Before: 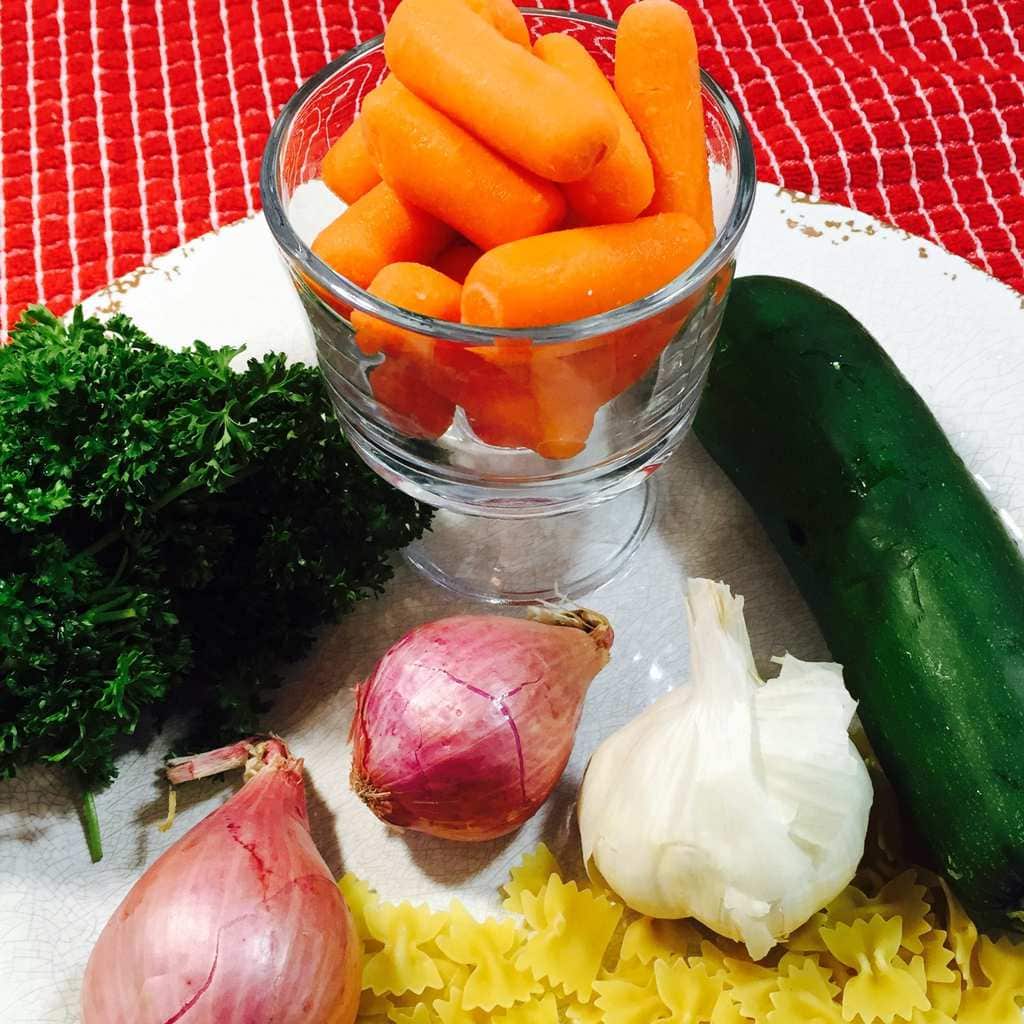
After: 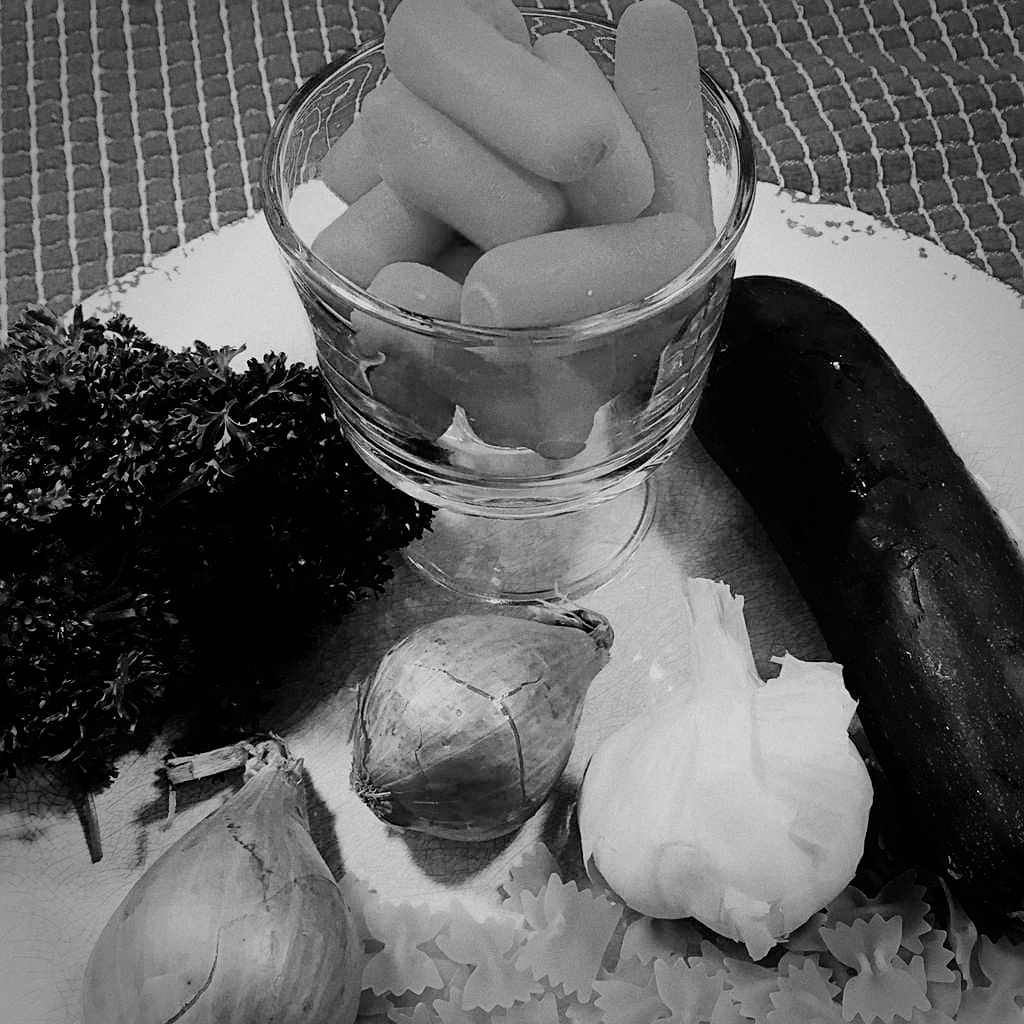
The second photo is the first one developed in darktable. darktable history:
color calibration "B&W: ILFORD DELTA 100": output gray [0.246, 0.254, 0.501, 0], gray › normalize channels true, illuminant same as pipeline (D50), adaptation XYZ, x 0.346, y 0.359, gamut compression 0
filmic rgb #1: black relative exposure -7.65 EV, white relative exposure 4.56 EV, hardness 3.61
grain: on, module defaults
sharpen: on, module defaults
filmic rgb: black relative exposure -7.65 EV, white relative exposure 4.56 EV, hardness 3.61, contrast 1.106
vignetting: fall-off start 71.74%
